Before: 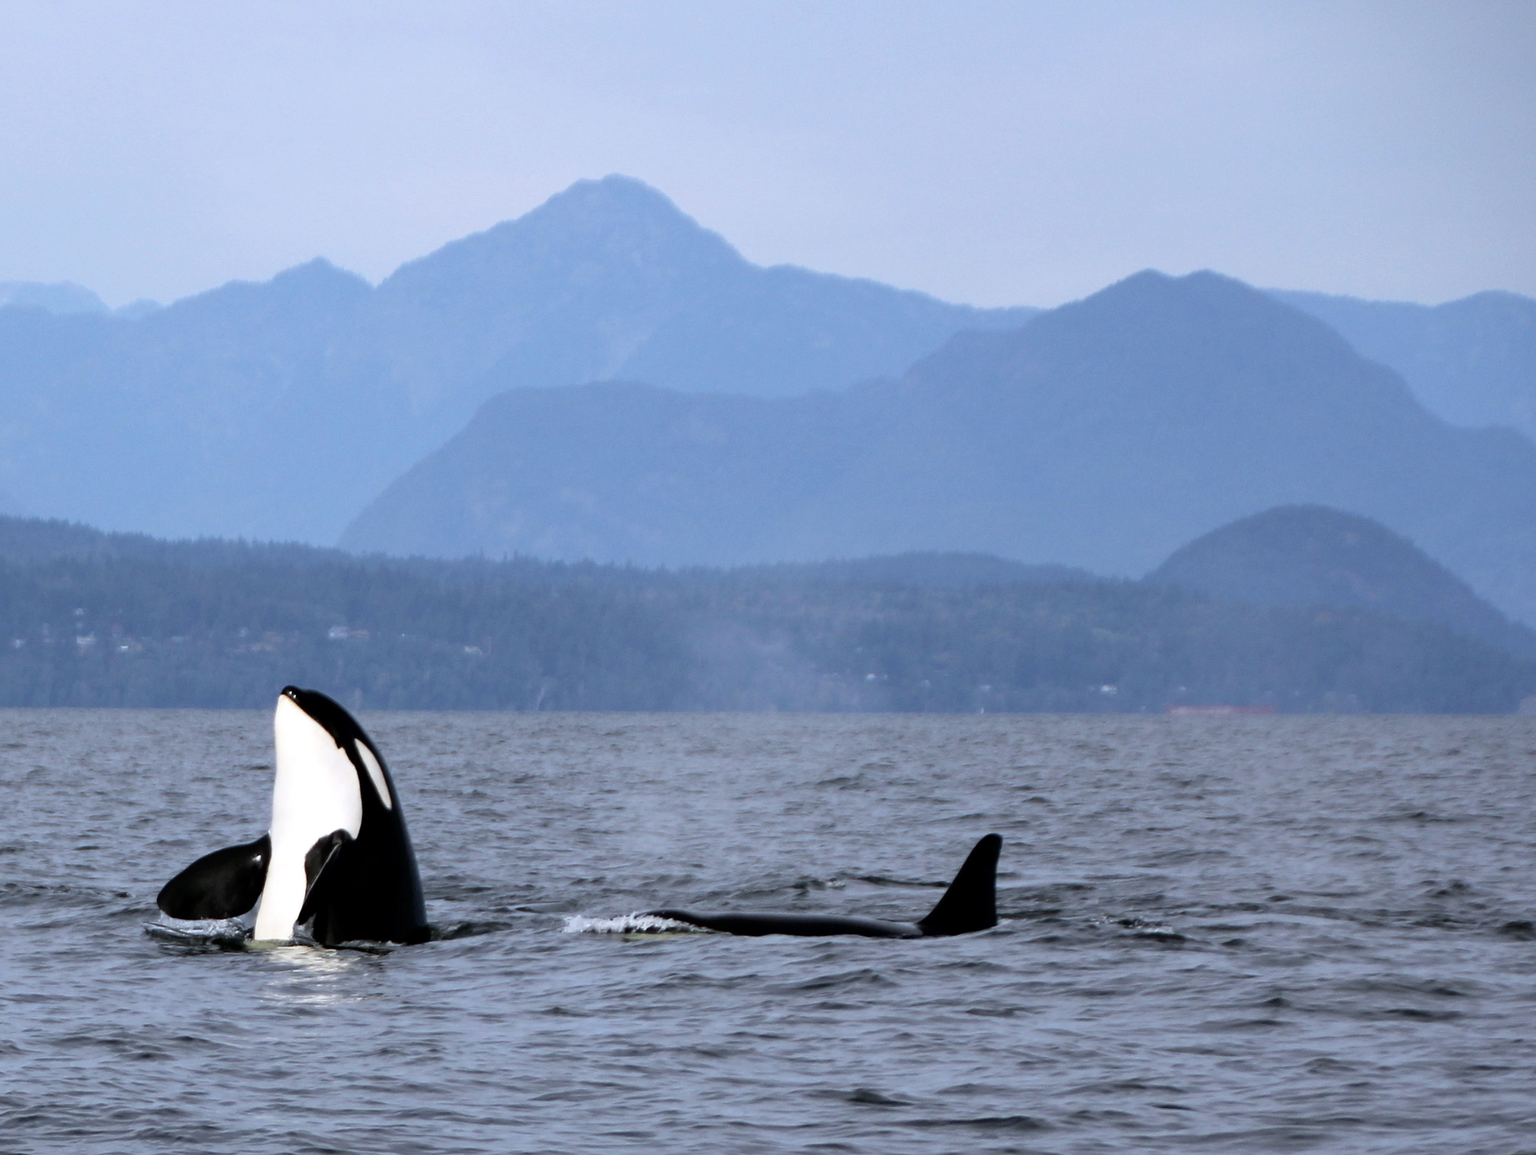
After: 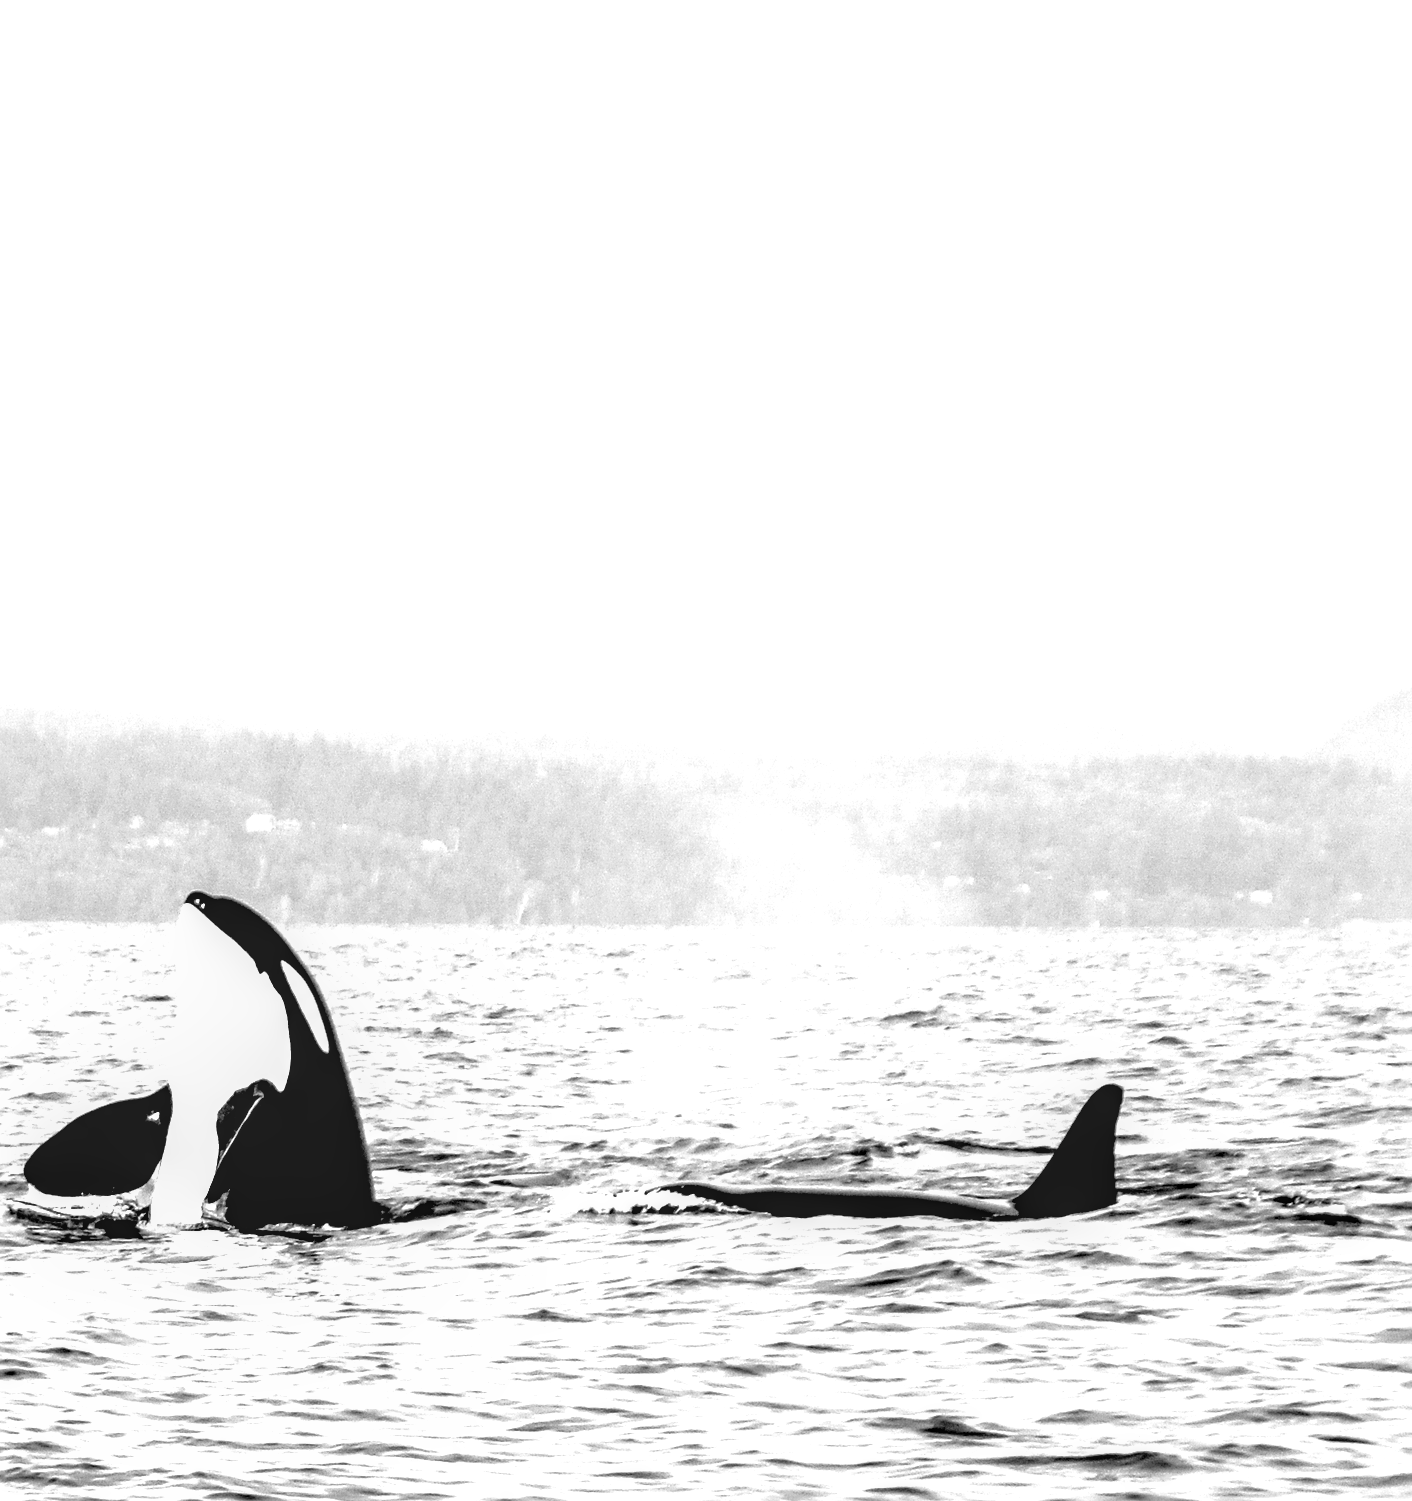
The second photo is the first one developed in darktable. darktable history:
levels: mode automatic, levels [0, 0.618, 1]
sharpen: on, module defaults
crop and rotate: left 9.037%, right 20.208%
color calibration: output gray [0.23, 0.37, 0.4, 0], illuminant F (fluorescent), F source F9 (Cool White Deluxe 4150 K) – high CRI, x 0.374, y 0.373, temperature 4154.82 K
exposure: black level correction 0.015, exposure 1.784 EV, compensate highlight preservation false
filmic rgb: black relative exposure -16 EV, white relative exposure 6.24 EV, hardness 5.07, contrast 1.354, add noise in highlights 0, preserve chrominance no, color science v3 (2019), use custom middle-gray values true, contrast in highlights soft
tone equalizer: -8 EV -0.001 EV, -7 EV 0.002 EV, -6 EV -0.004 EV, -5 EV -0.012 EV, -4 EV -0.065 EV, -3 EV -0.222 EV, -2 EV -0.27 EV, -1 EV 0.083 EV, +0 EV 0.276 EV, edges refinement/feathering 500, mask exposure compensation -1.57 EV, preserve details no
local contrast: on, module defaults
